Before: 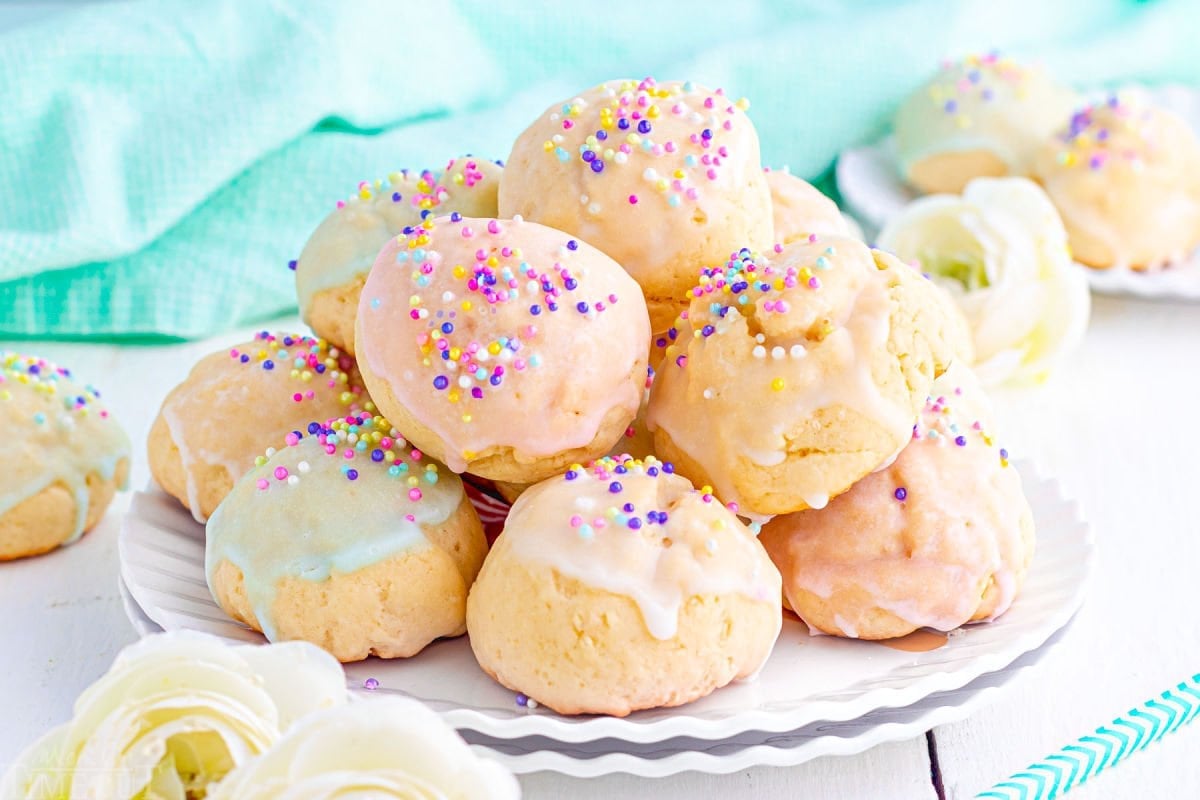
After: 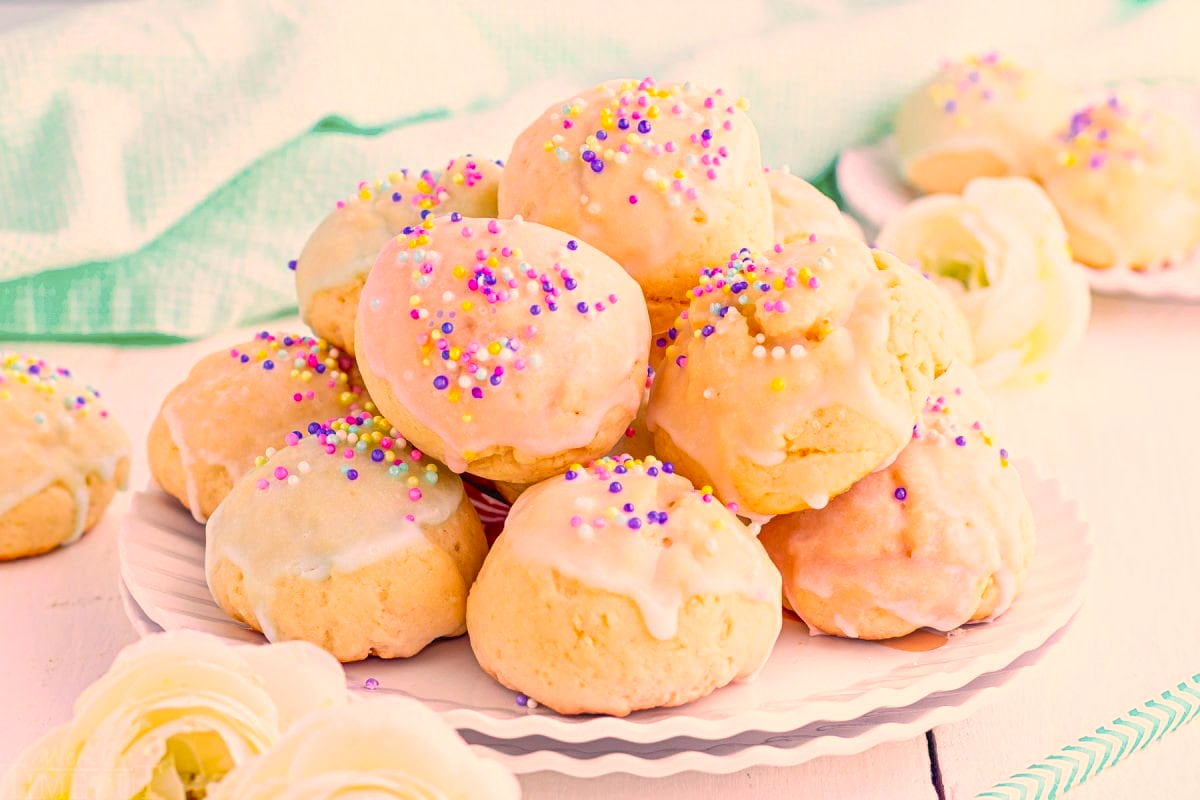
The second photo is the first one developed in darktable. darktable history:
color correction: highlights a* 20.76, highlights b* 19.5
